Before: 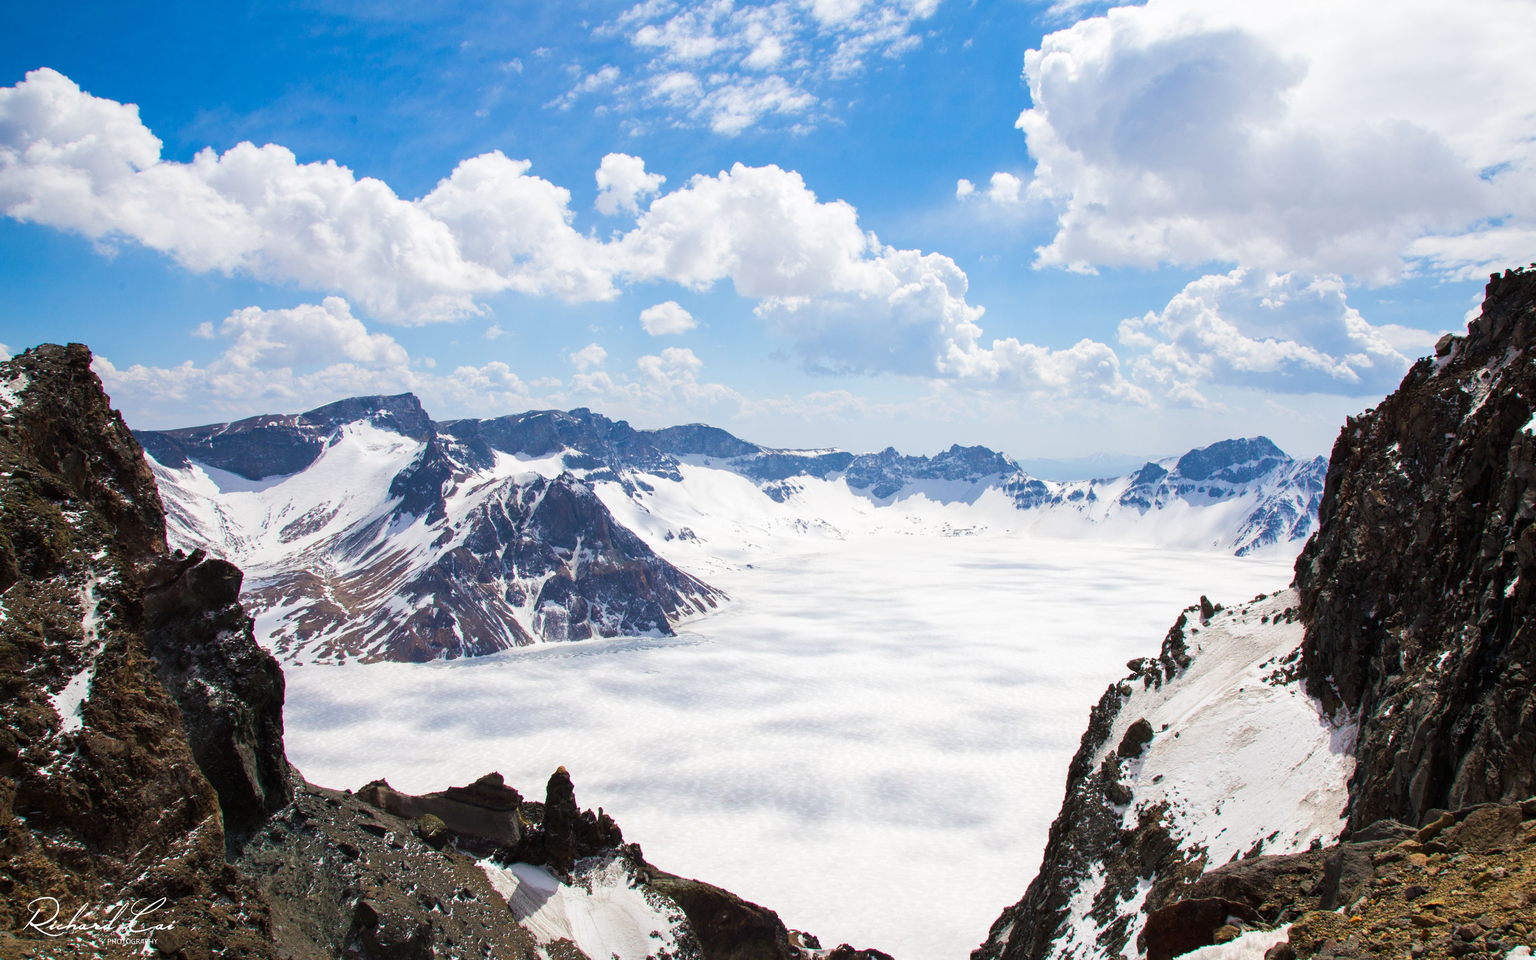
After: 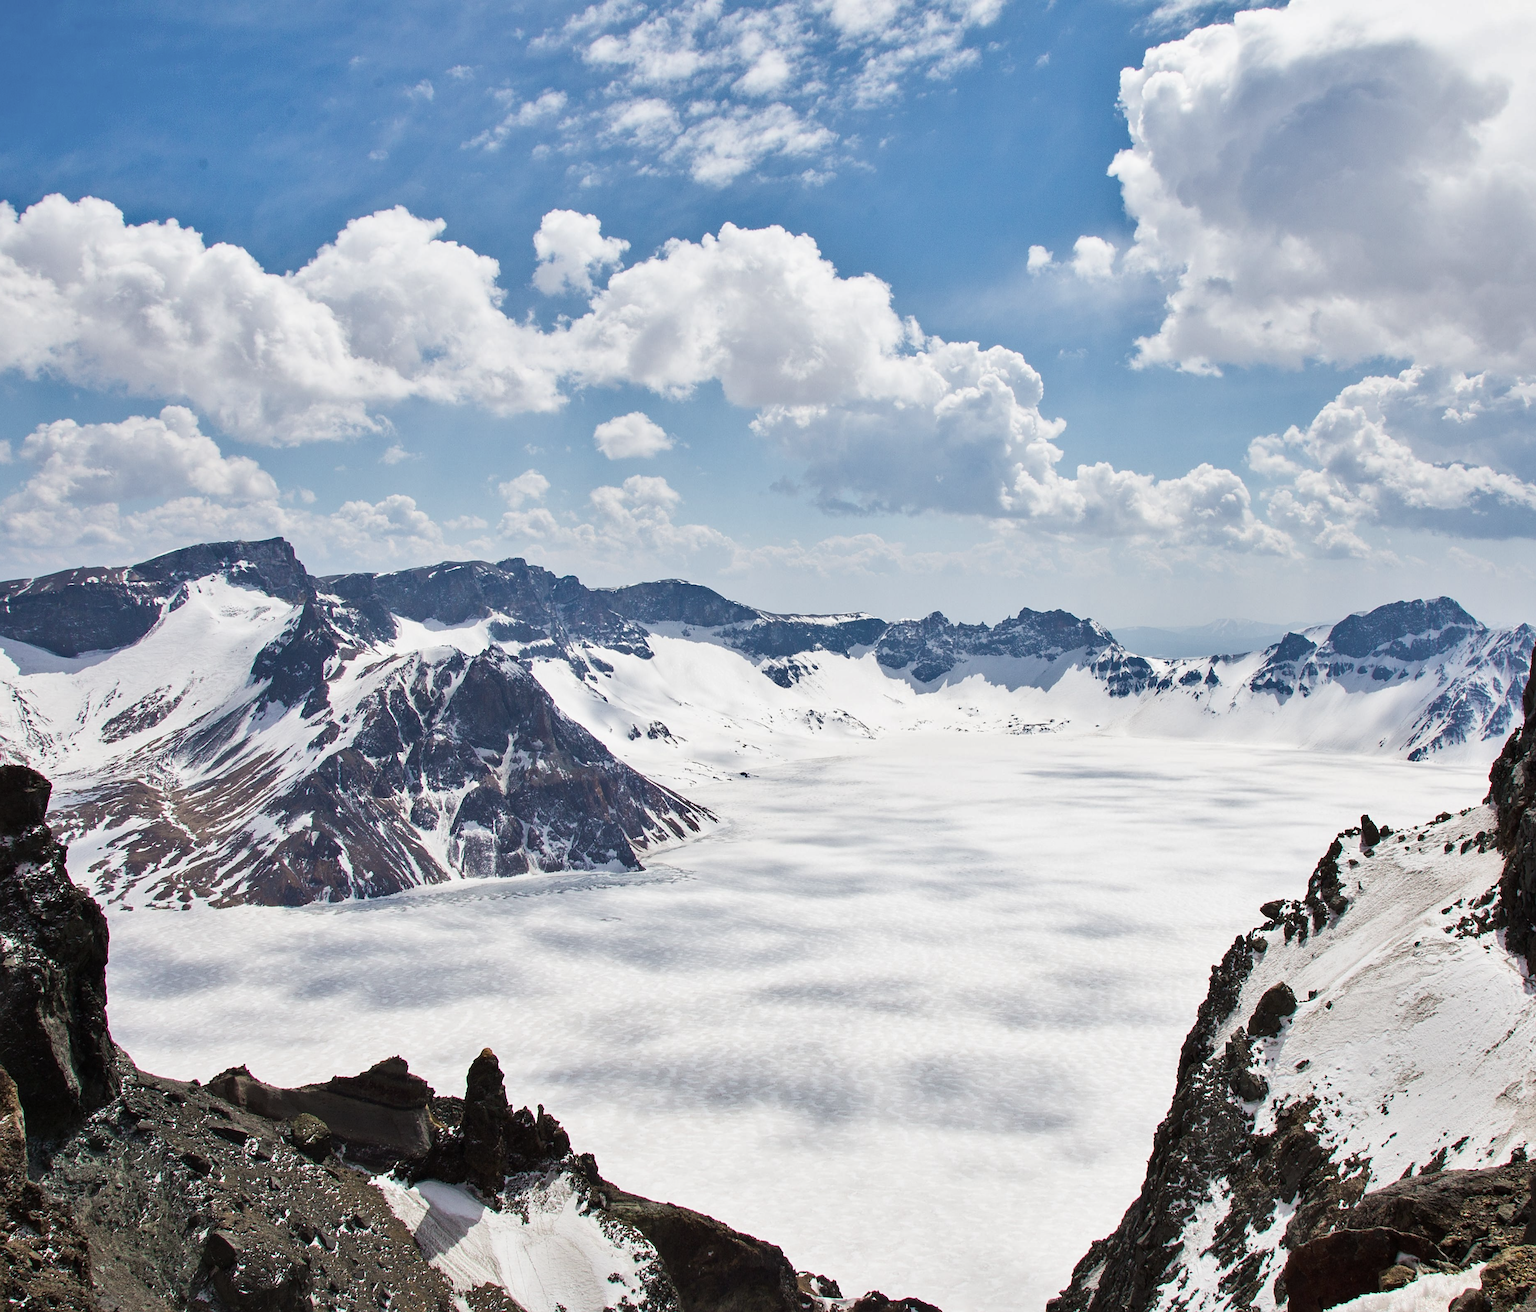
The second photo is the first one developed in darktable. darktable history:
crop: left 13.396%, right 13.473%
shadows and highlights: shadows 43.52, white point adjustment -1.51, soften with gaussian
contrast brightness saturation: contrast 0.101, saturation -0.284
sharpen: on, module defaults
